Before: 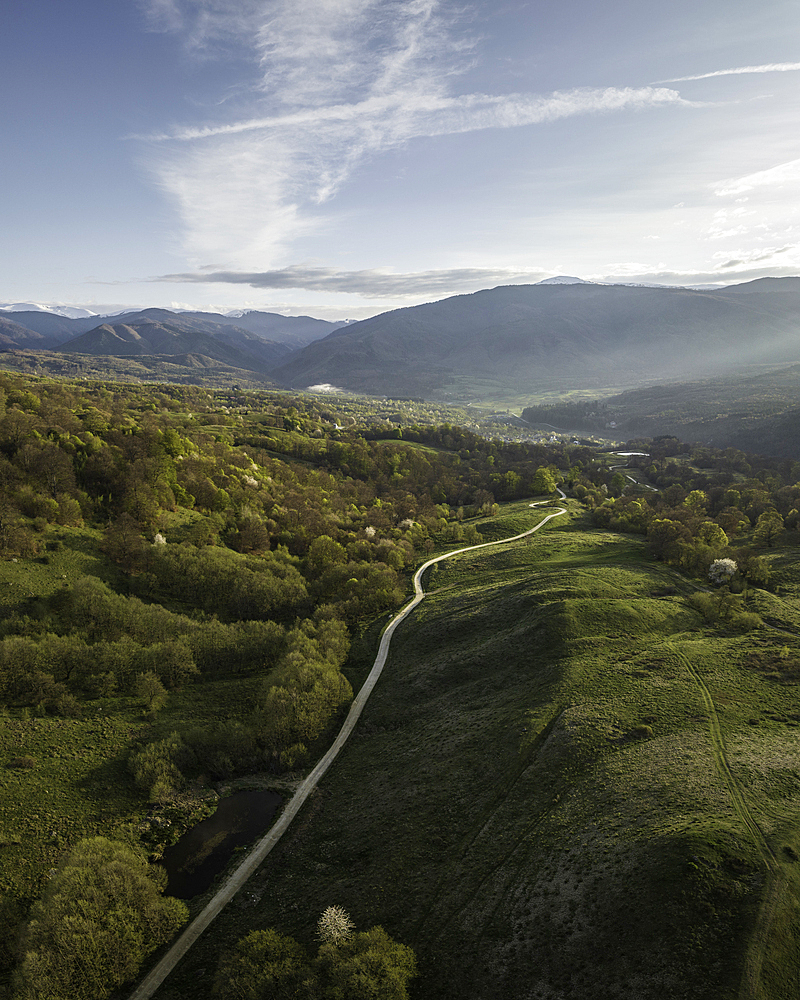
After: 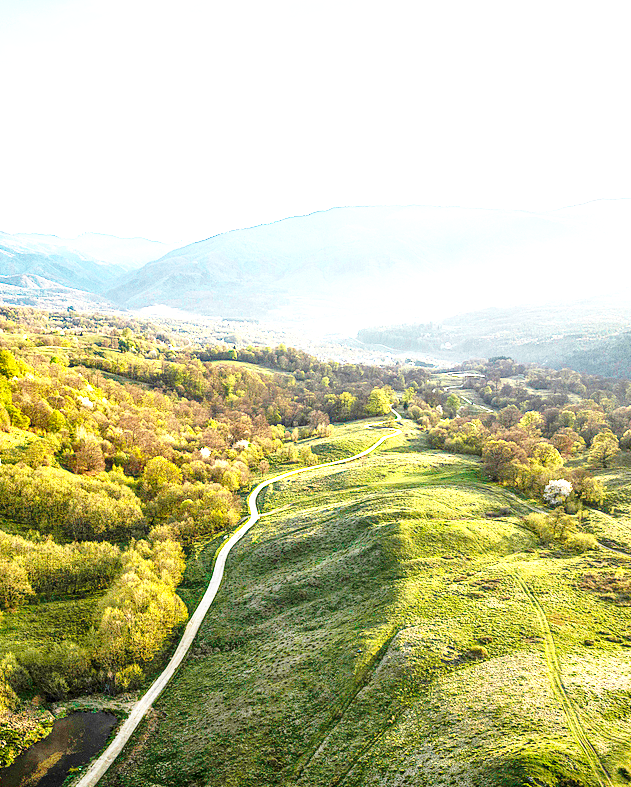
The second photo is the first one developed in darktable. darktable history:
color zones: curves: ch0 [(0.25, 0.5) (0.463, 0.627) (0.484, 0.637) (0.75, 0.5)]
shadows and highlights: shadows 20.91, highlights -35.45, soften with gaussian
crop and rotate: left 20.74%, top 7.912%, right 0.375%, bottom 13.378%
local contrast: on, module defaults
base curve: curves: ch0 [(0, 0) (0.036, 0.037) (0.121, 0.228) (0.46, 0.76) (0.859, 0.983) (1, 1)], preserve colors none
exposure: black level correction 0.001, exposure 1.398 EV, compensate exposure bias true, compensate highlight preservation false
